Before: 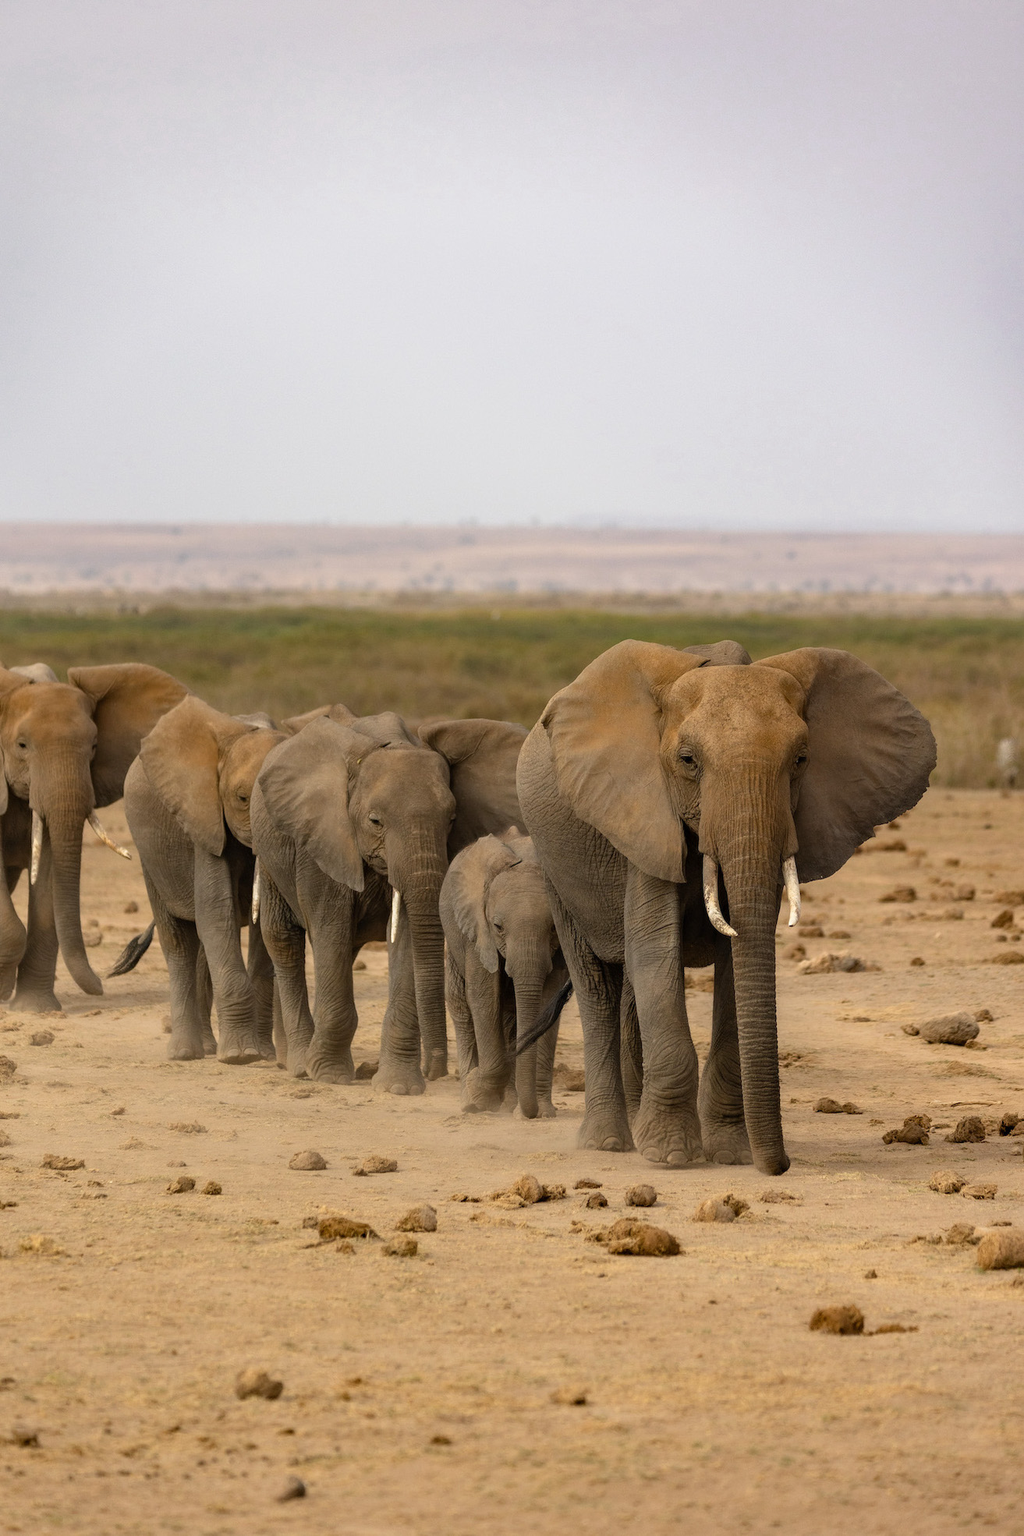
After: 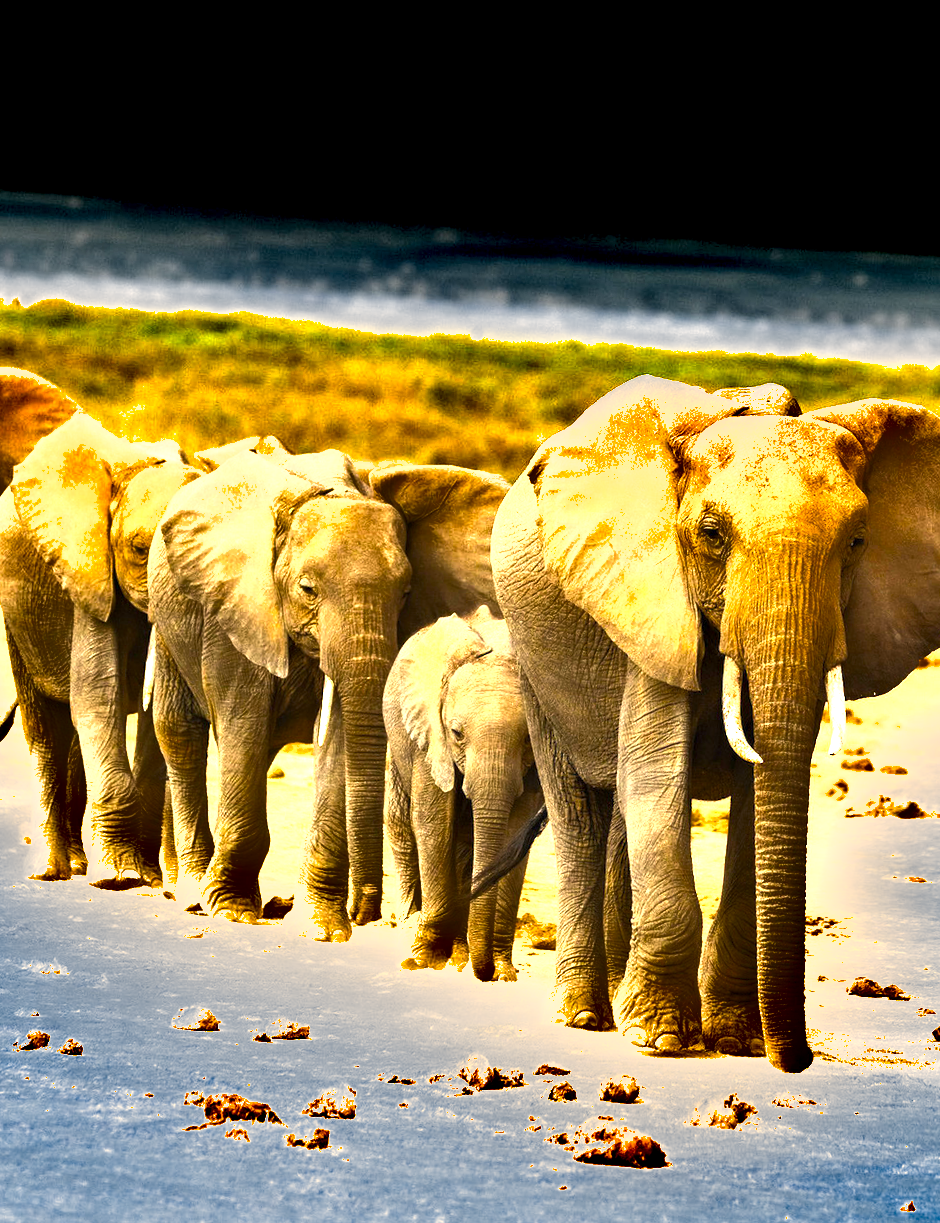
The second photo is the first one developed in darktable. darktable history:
crop and rotate: angle -3.37°, left 9.79%, top 20.73%, right 12.42%, bottom 11.82%
shadows and highlights: soften with gaussian
color balance rgb: perceptual saturation grading › global saturation 25%, perceptual brilliance grading › global brilliance 35%, perceptual brilliance grading › highlights 50%, perceptual brilliance grading › mid-tones 60%, perceptual brilliance grading › shadows 35%, global vibrance 20%
